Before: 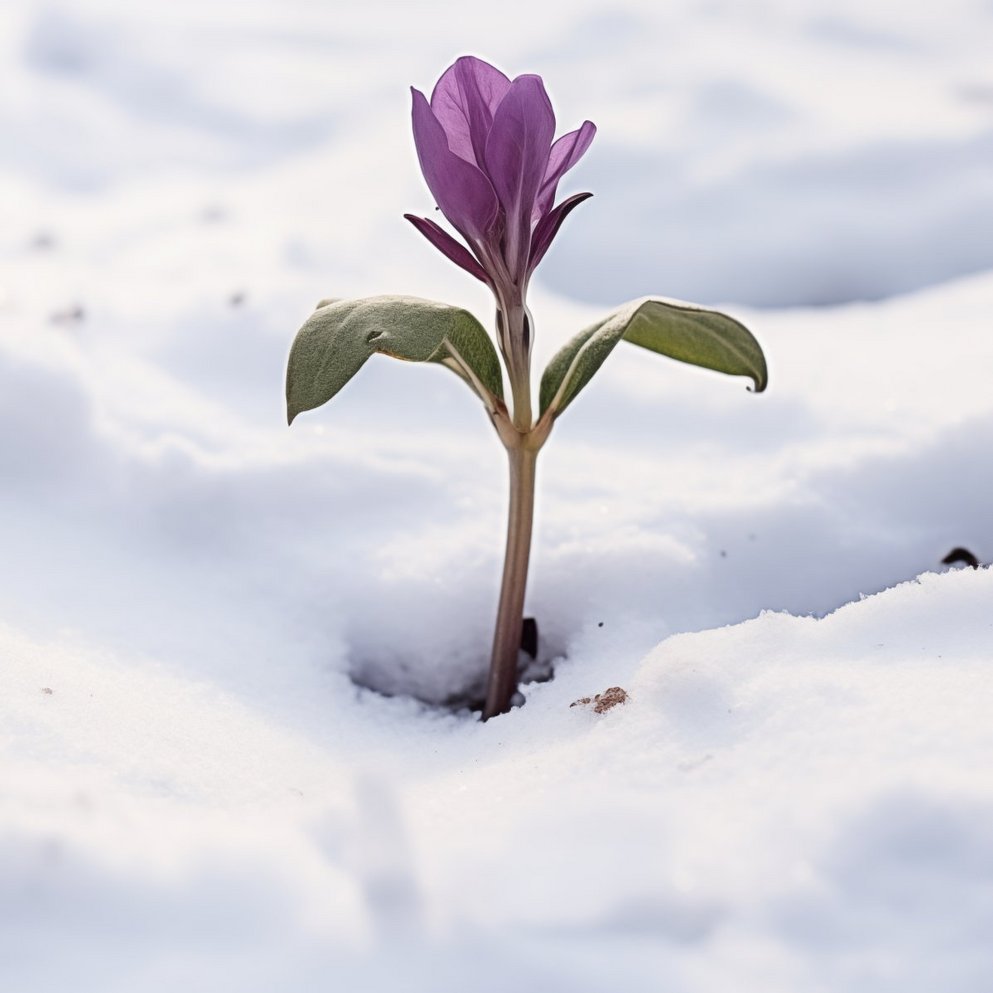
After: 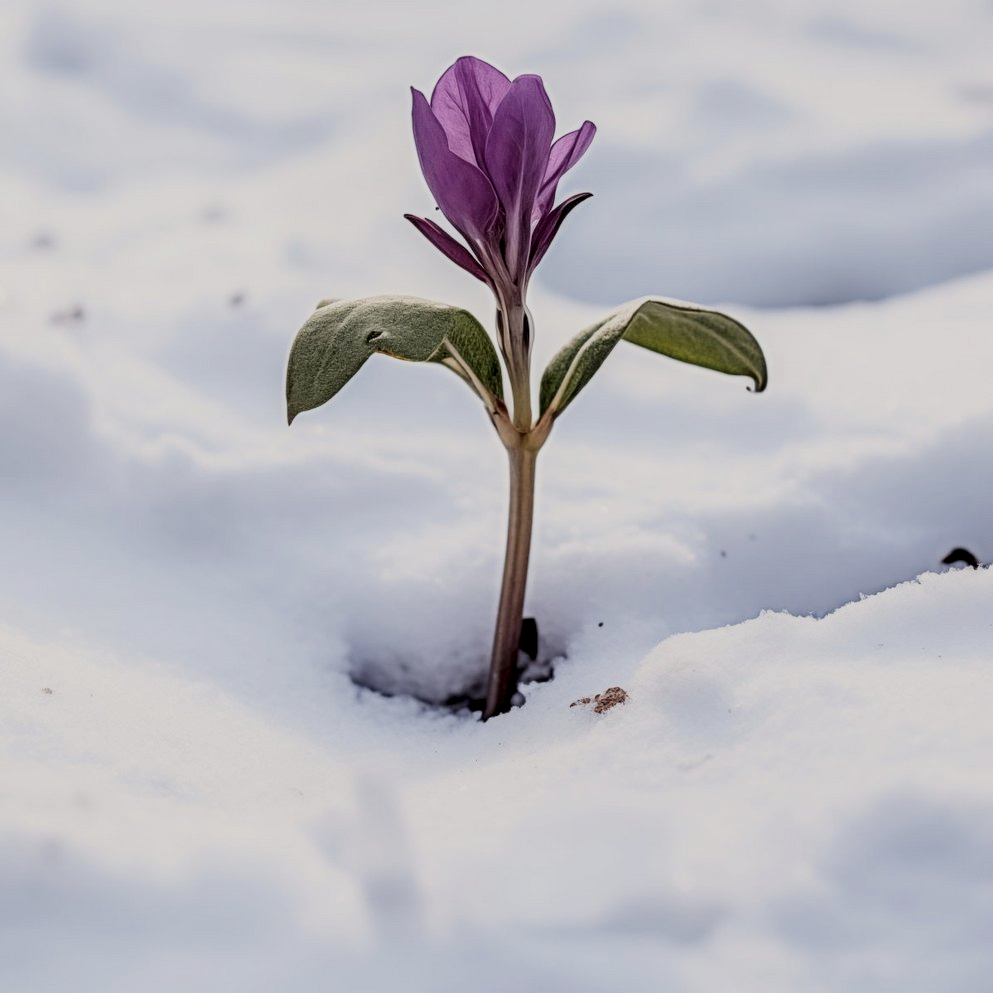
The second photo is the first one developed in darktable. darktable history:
filmic rgb: black relative exposure -7.65 EV, white relative exposure 4.56 EV, hardness 3.61, color science v6 (2022)
local contrast: detail 150%
tone equalizer: on, module defaults
